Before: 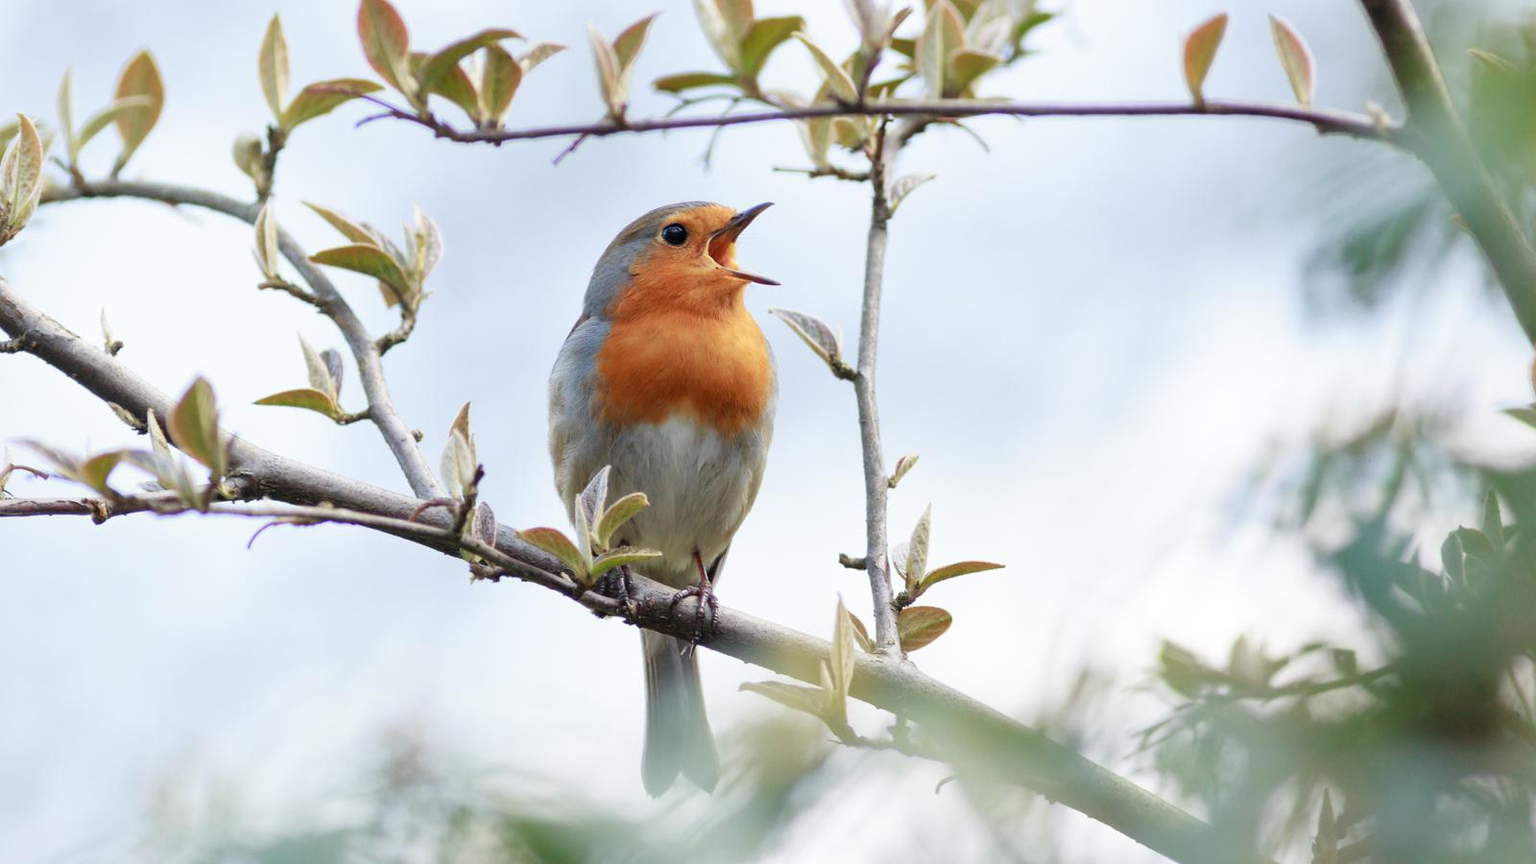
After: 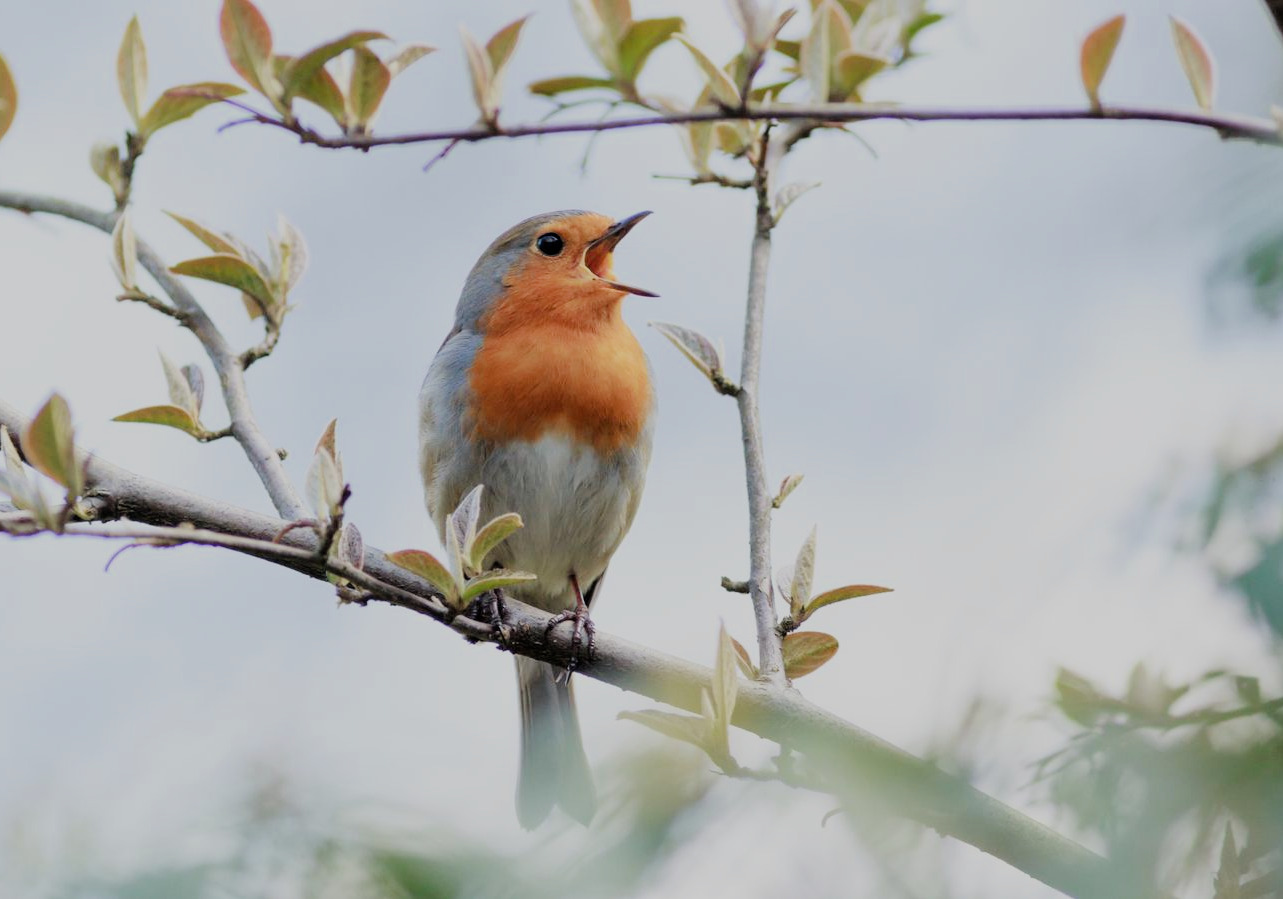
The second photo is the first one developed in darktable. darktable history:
filmic rgb: black relative exposure -6.82 EV, white relative exposure 5.89 EV, hardness 2.71
crop and rotate: left 9.597%, right 10.195%
